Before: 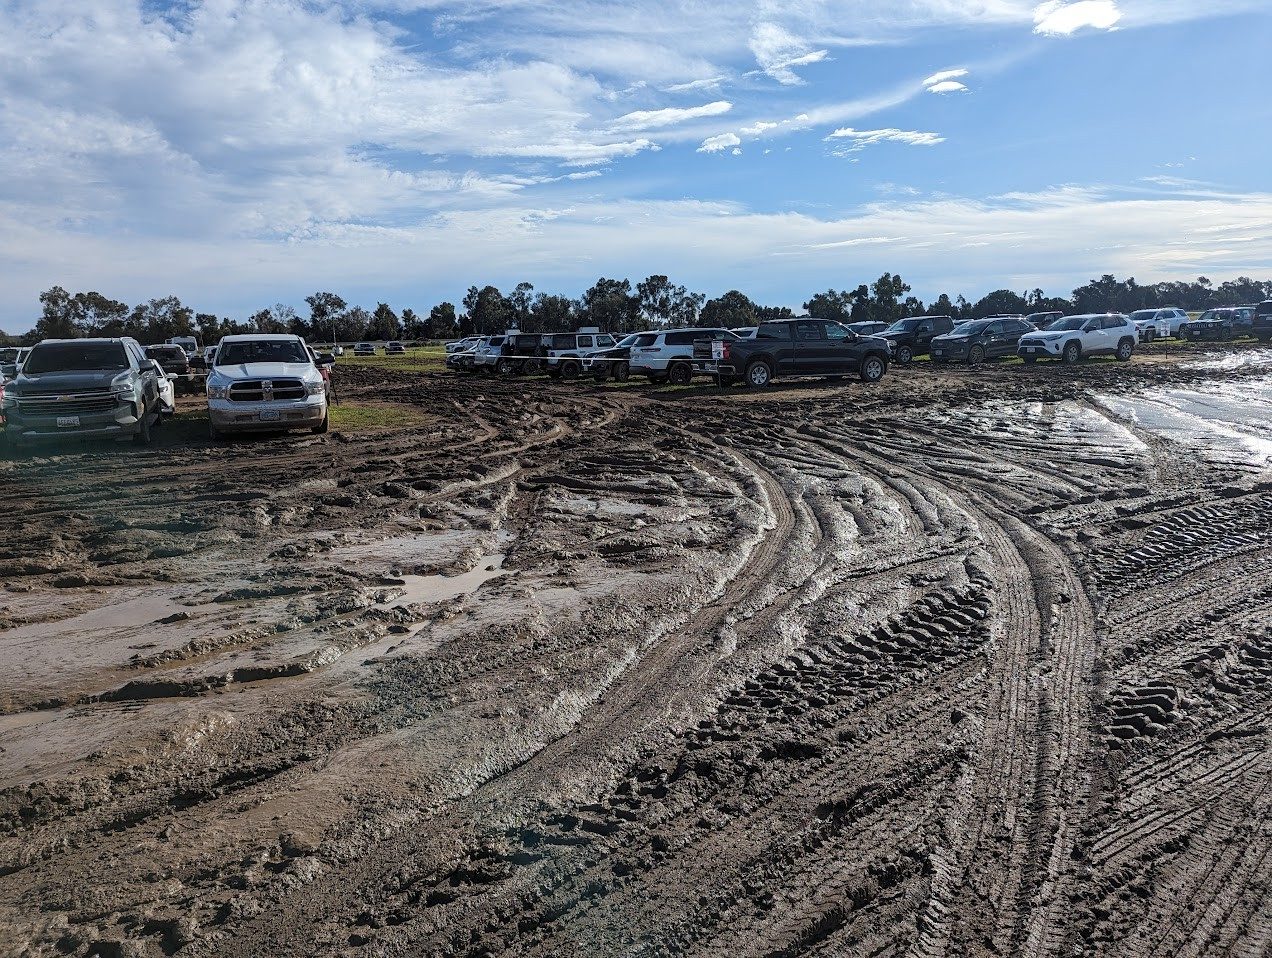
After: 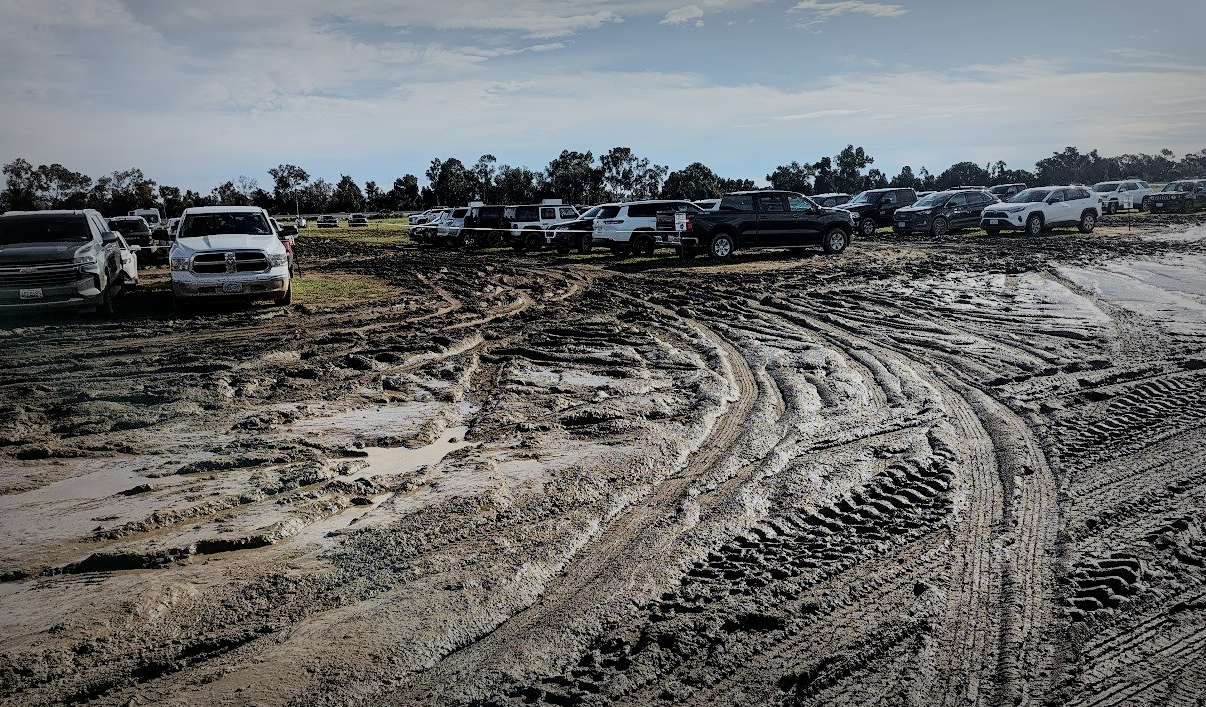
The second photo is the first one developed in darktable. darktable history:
tone curve: curves: ch0 [(0.003, 0) (0.066, 0.023) (0.149, 0.094) (0.264, 0.238) (0.395, 0.421) (0.517, 0.56) (0.688, 0.743) (0.813, 0.846) (1, 1)]; ch1 [(0, 0) (0.164, 0.115) (0.337, 0.332) (0.39, 0.398) (0.464, 0.461) (0.501, 0.5) (0.507, 0.503) (0.534, 0.537) (0.577, 0.59) (0.652, 0.681) (0.733, 0.749) (0.811, 0.796) (1, 1)]; ch2 [(0, 0) (0.337, 0.382) (0.464, 0.476) (0.501, 0.502) (0.527, 0.54) (0.551, 0.565) (0.6, 0.59) (0.687, 0.675) (1, 1)], color space Lab, independent channels, preserve colors none
crop and rotate: left 2.915%, top 13.399%, right 2.239%, bottom 12.744%
vignetting: fall-off start 52.3%, brightness -0.467, saturation -0.306, automatic ratio true, width/height ratio 1.316, shape 0.223
contrast brightness saturation: contrast 0.03, brightness 0.06, saturation 0.126
filmic rgb: black relative exposure -7.65 EV, white relative exposure 4.56 EV, hardness 3.61, iterations of high-quality reconstruction 0
